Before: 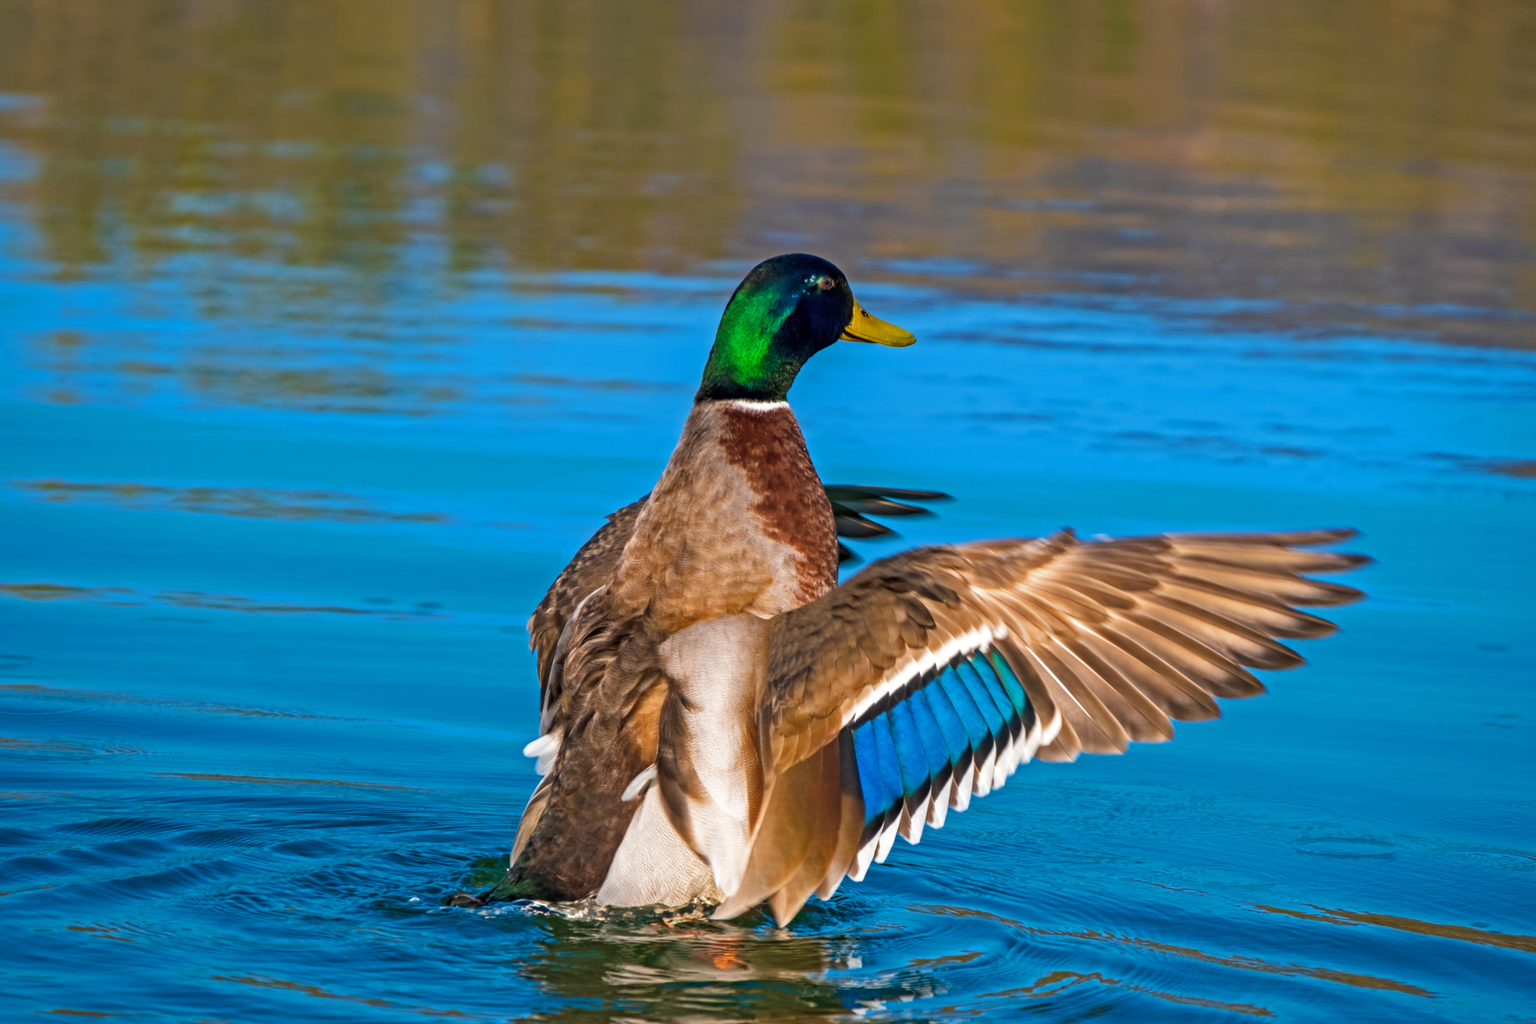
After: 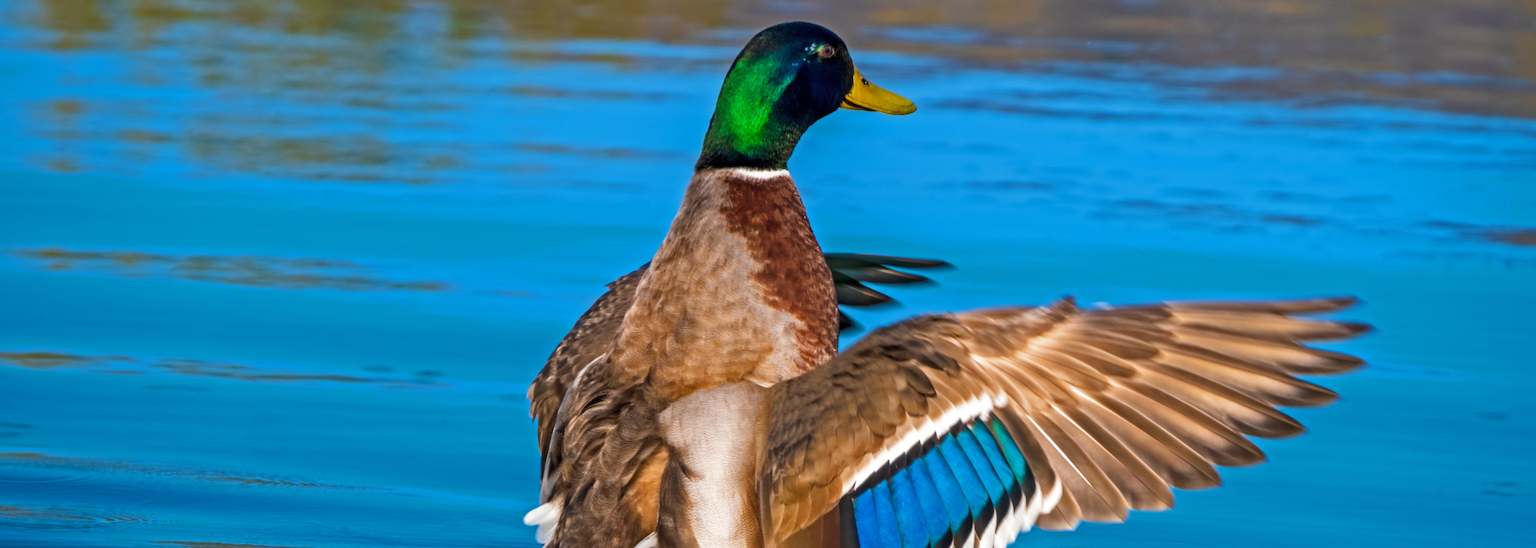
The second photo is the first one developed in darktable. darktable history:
crop and rotate: top 22.683%, bottom 23.748%
